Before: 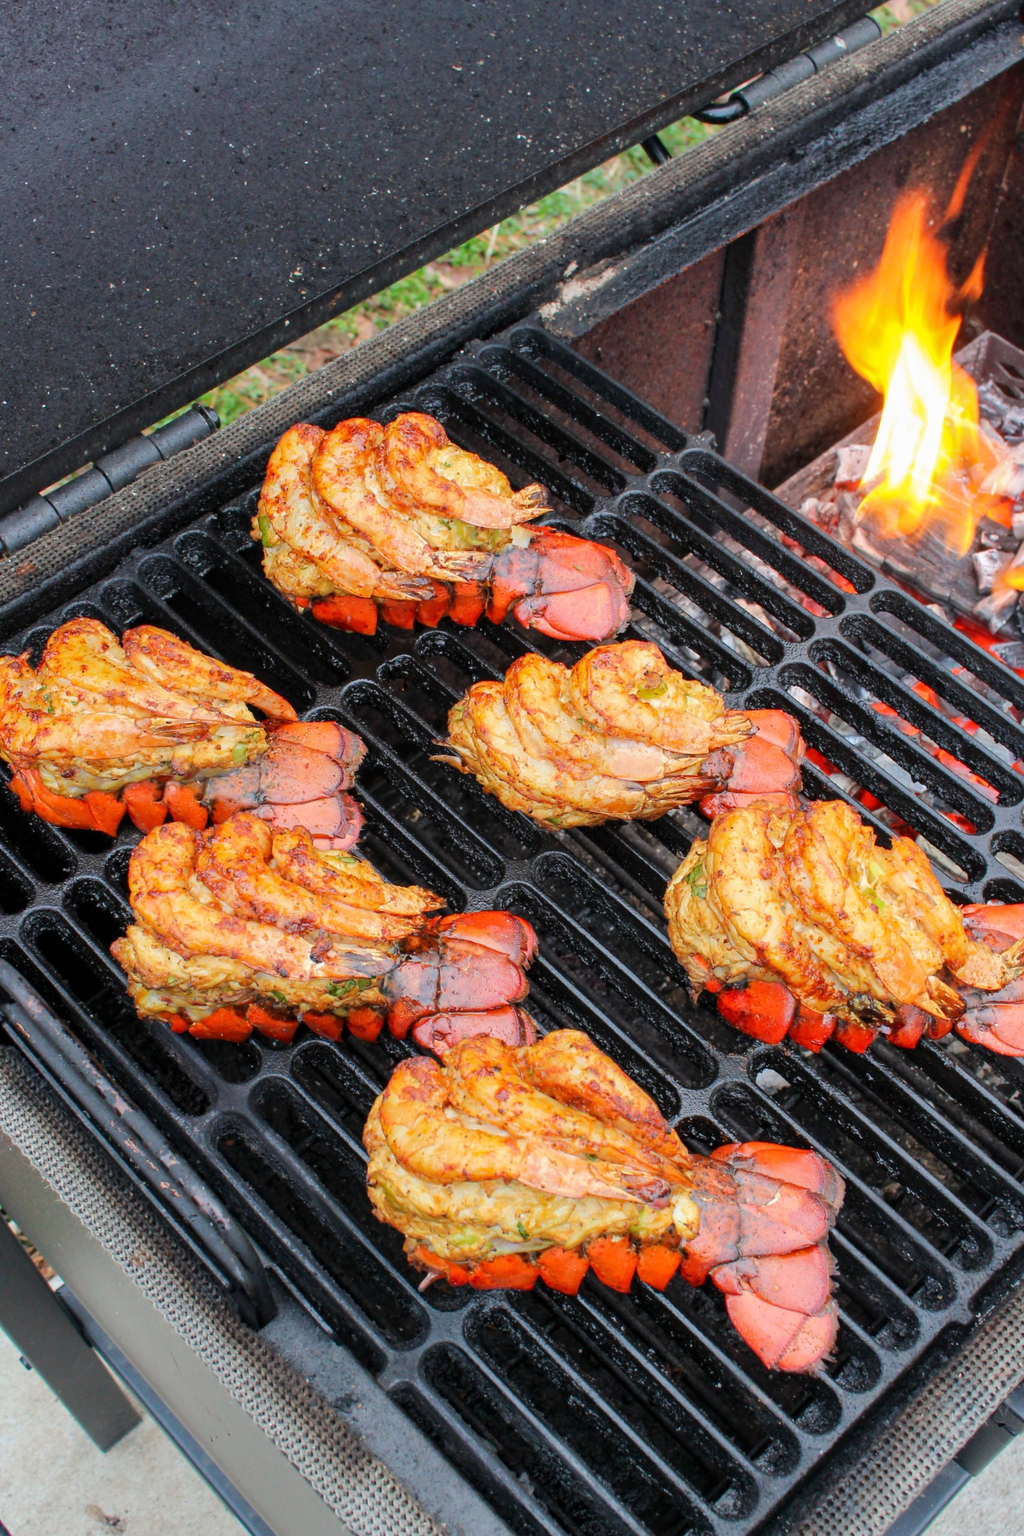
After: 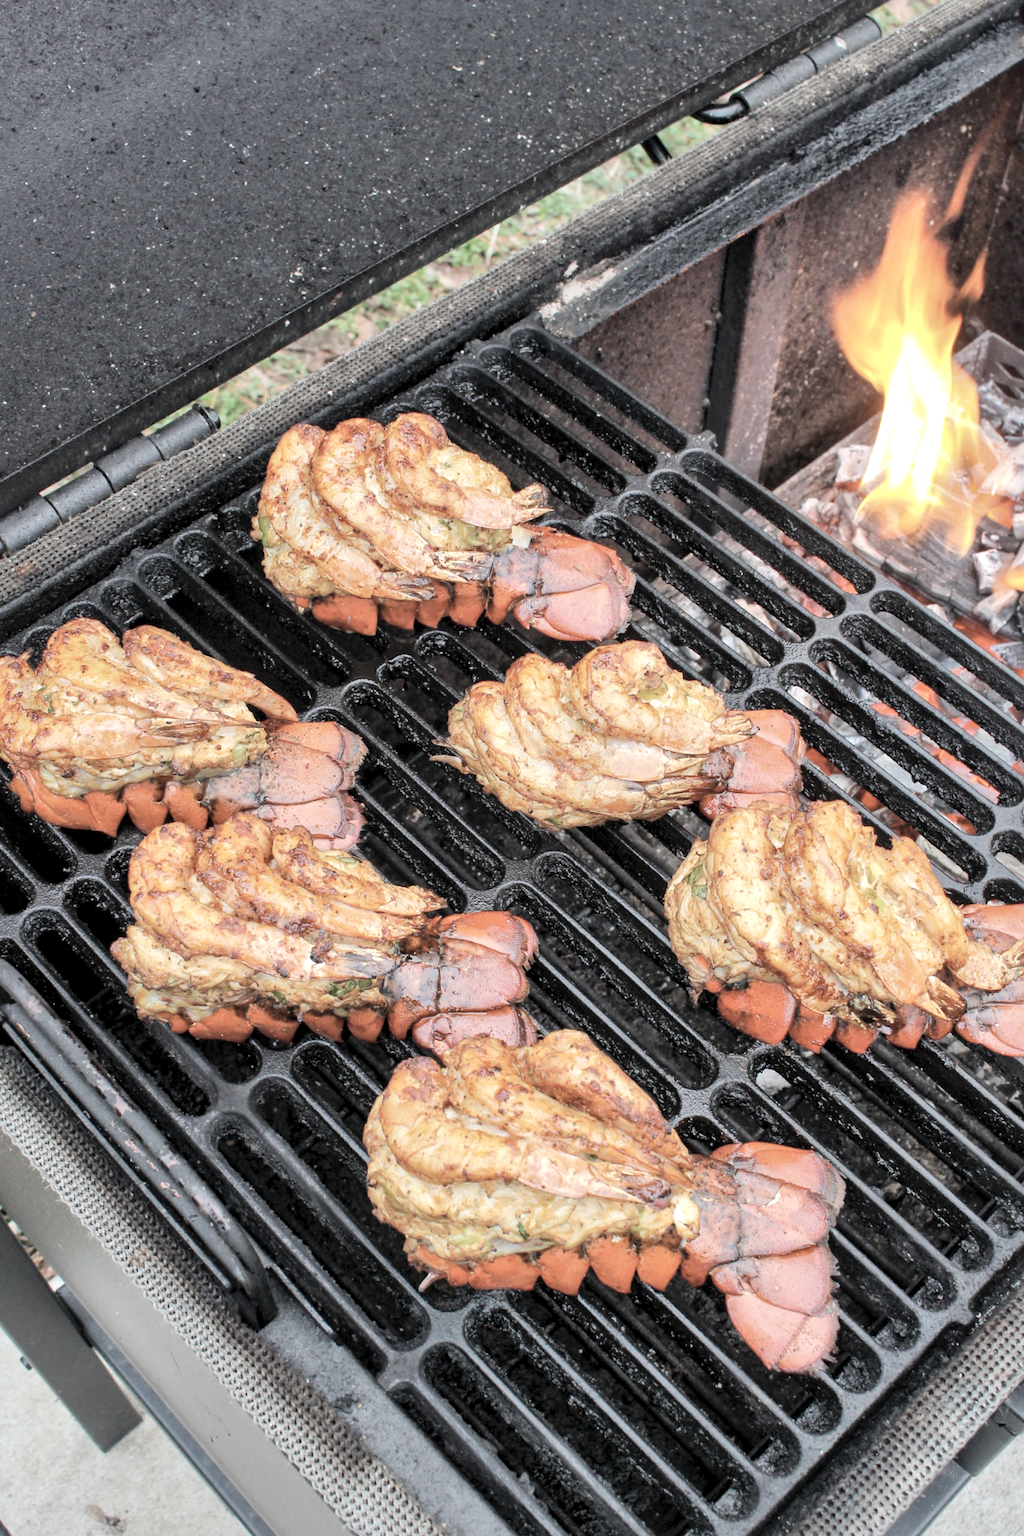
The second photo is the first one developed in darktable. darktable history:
contrast brightness saturation: brightness 0.182, saturation -0.502
local contrast: mode bilateral grid, contrast 25, coarseness 61, detail 151%, midtone range 0.2
